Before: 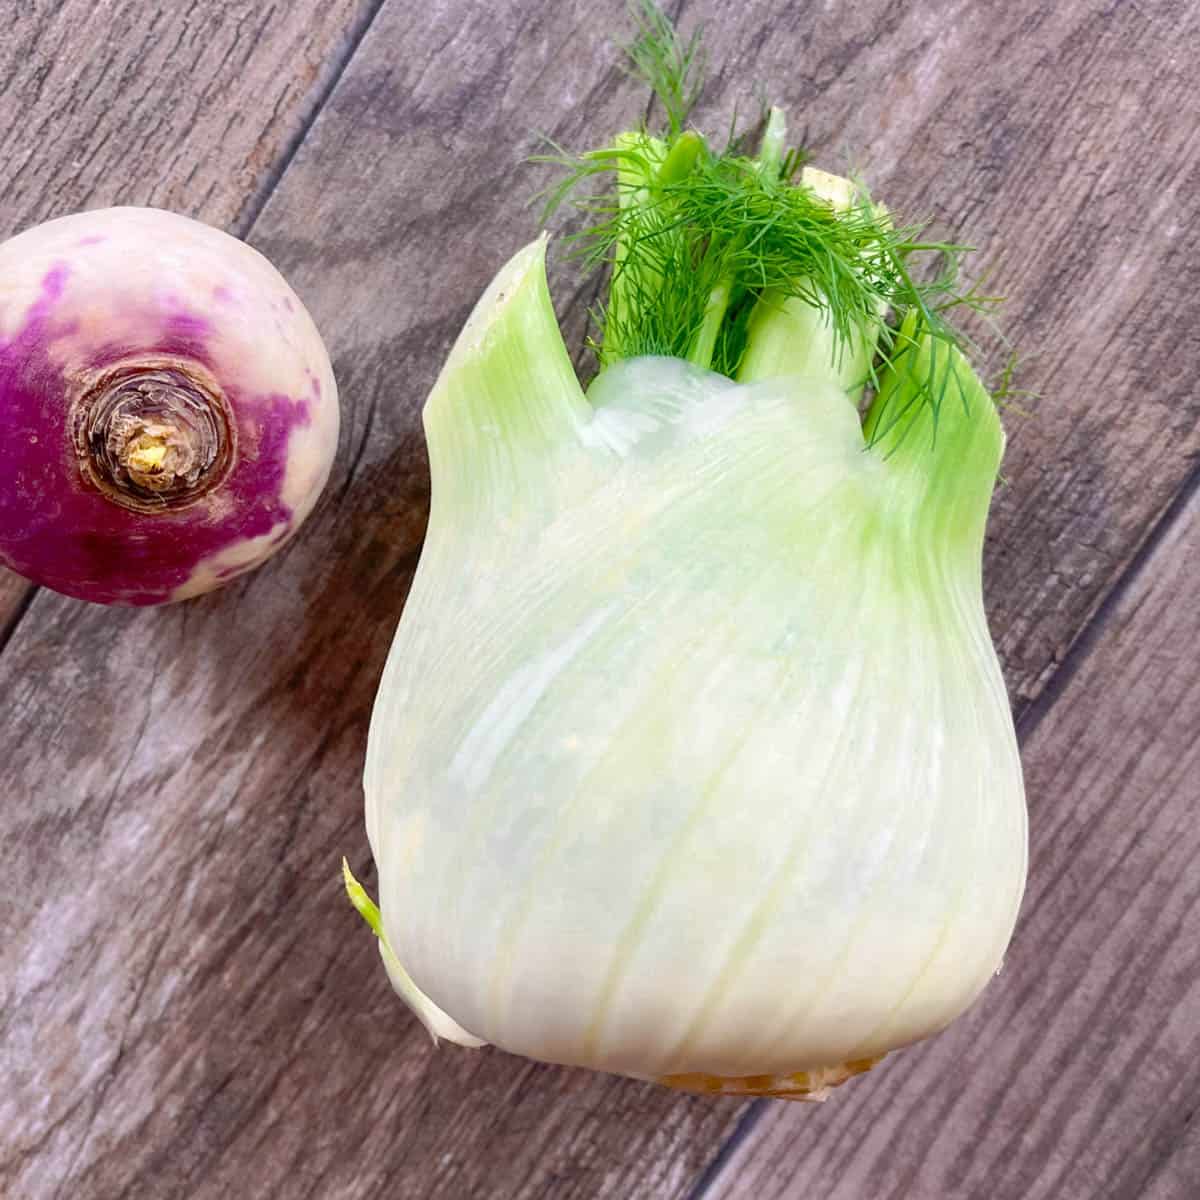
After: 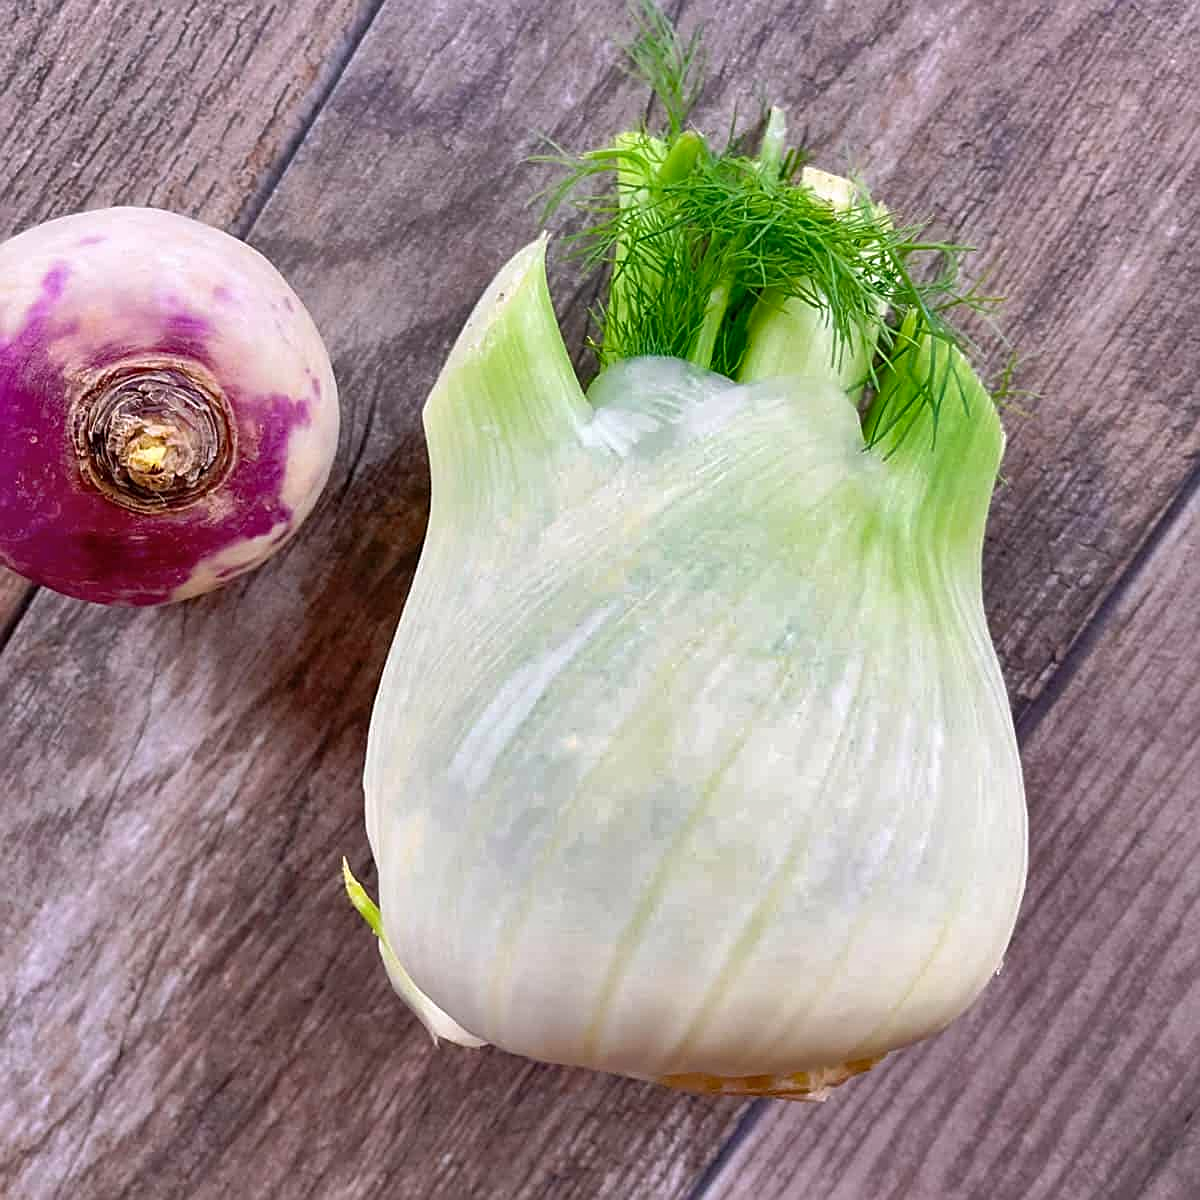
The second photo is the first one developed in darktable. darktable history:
shadows and highlights: shadows 75.8, highlights -61.06, soften with gaussian
color calibration: illuminant custom, x 0.348, y 0.365, temperature 4956.96 K
sharpen: on, module defaults
